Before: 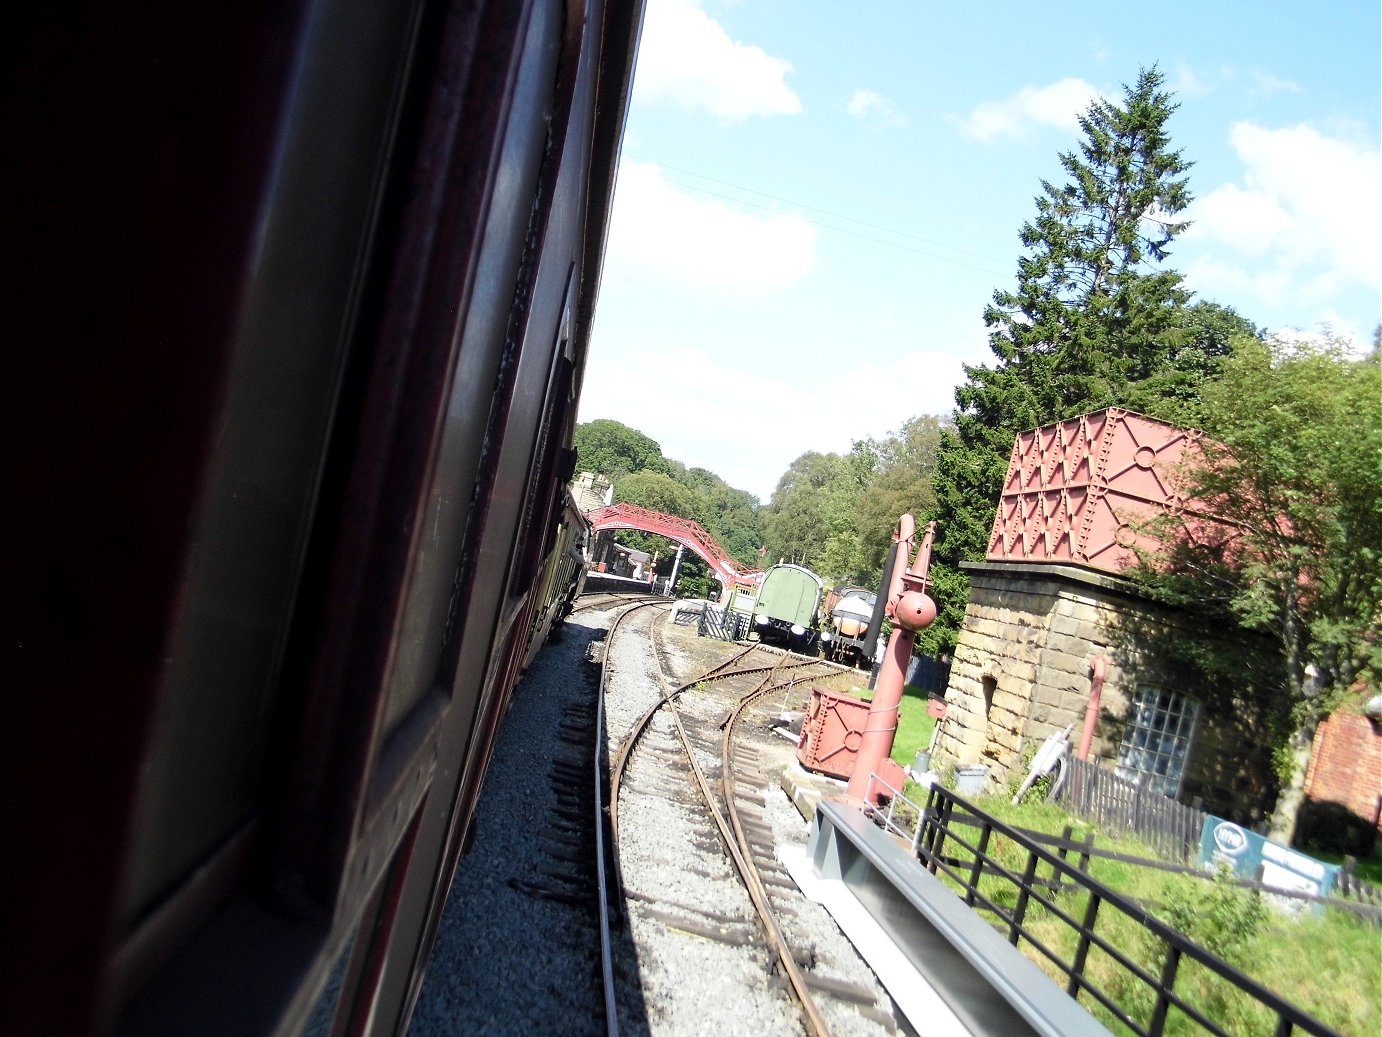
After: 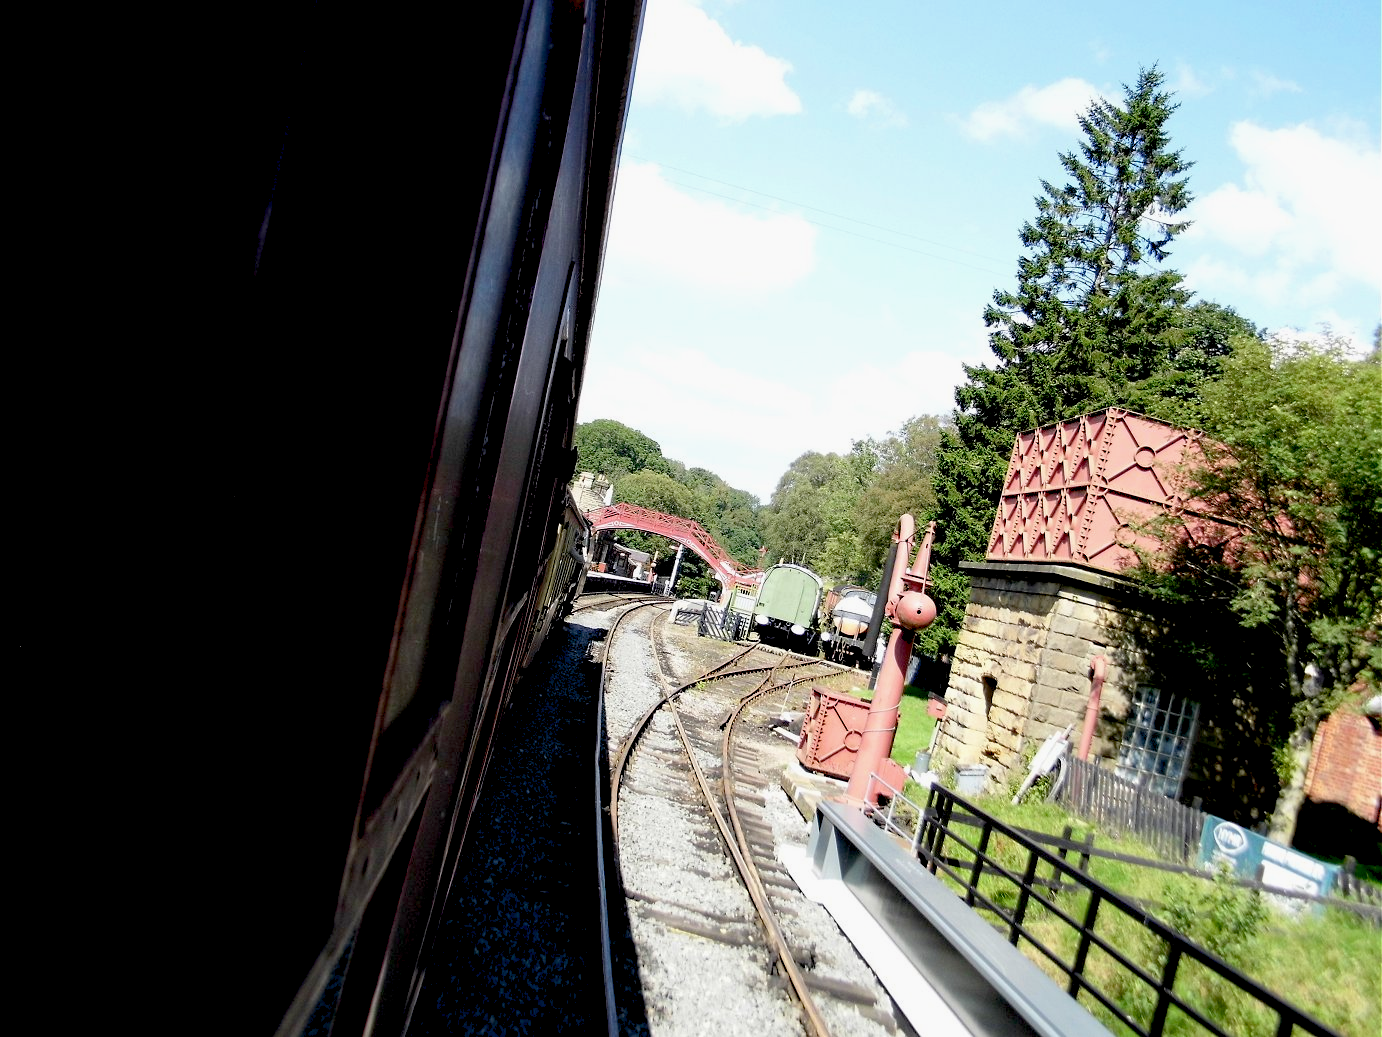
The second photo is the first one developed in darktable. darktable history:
exposure: black level correction 0.029, exposure -0.073 EV, compensate highlight preservation false
